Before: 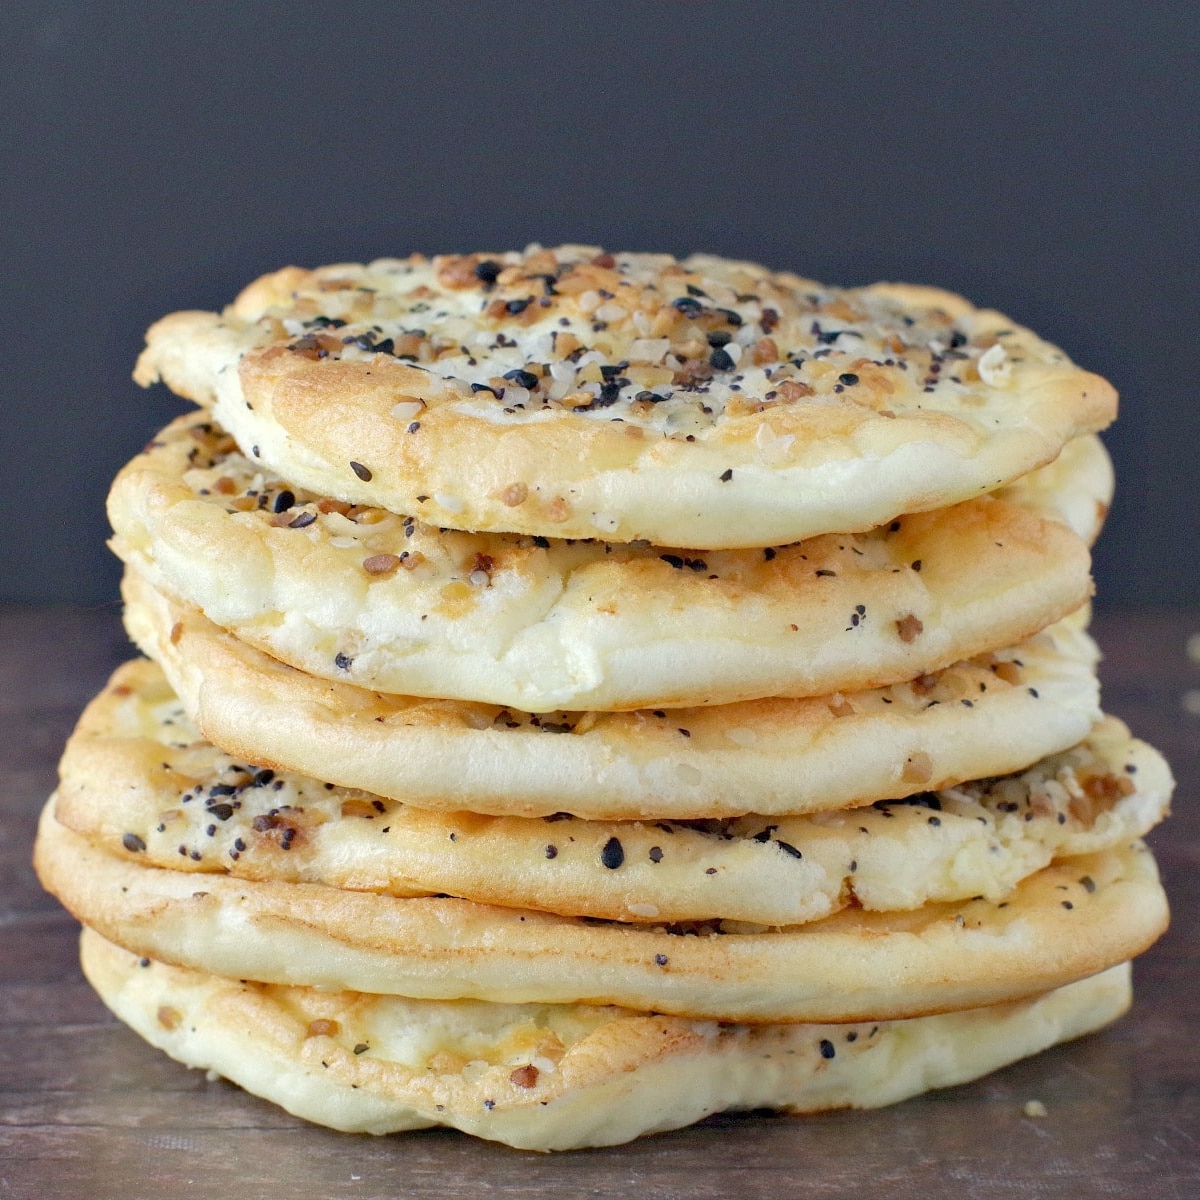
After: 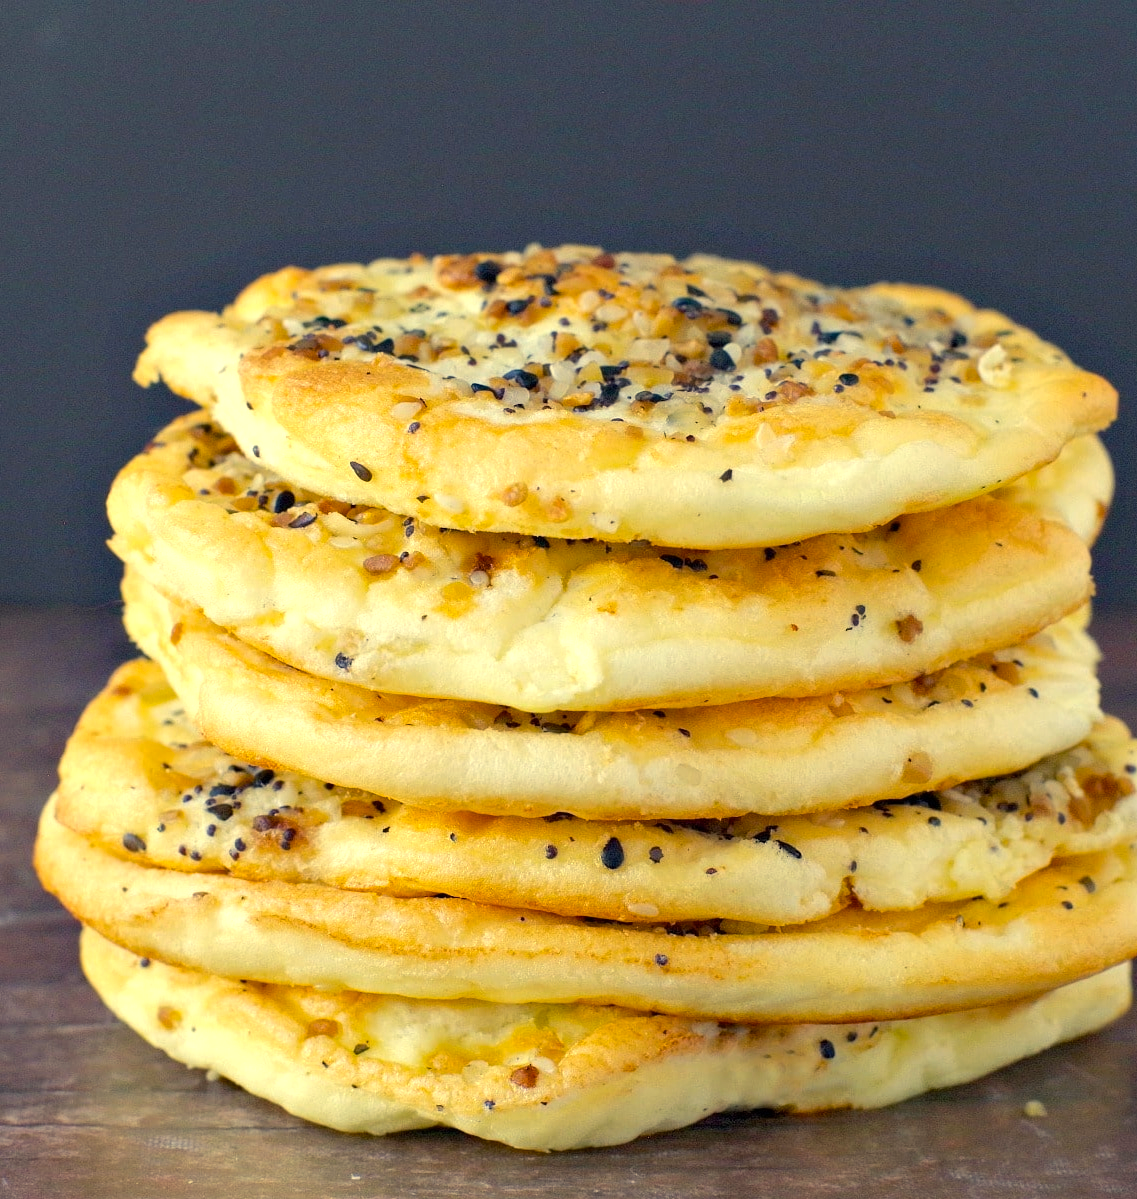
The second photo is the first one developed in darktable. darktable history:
color balance rgb: shadows lift › chroma 0.743%, shadows lift › hue 111.79°, highlights gain › chroma 7.922%, highlights gain › hue 82.31°, perceptual saturation grading › global saturation 25.846%, perceptual brilliance grading › highlights 7.743%, perceptual brilliance grading › mid-tones 3.289%, perceptual brilliance grading › shadows 1.171%, global vibrance 15.454%
crop and rotate: left 0%, right 5.243%
tone equalizer: on, module defaults
